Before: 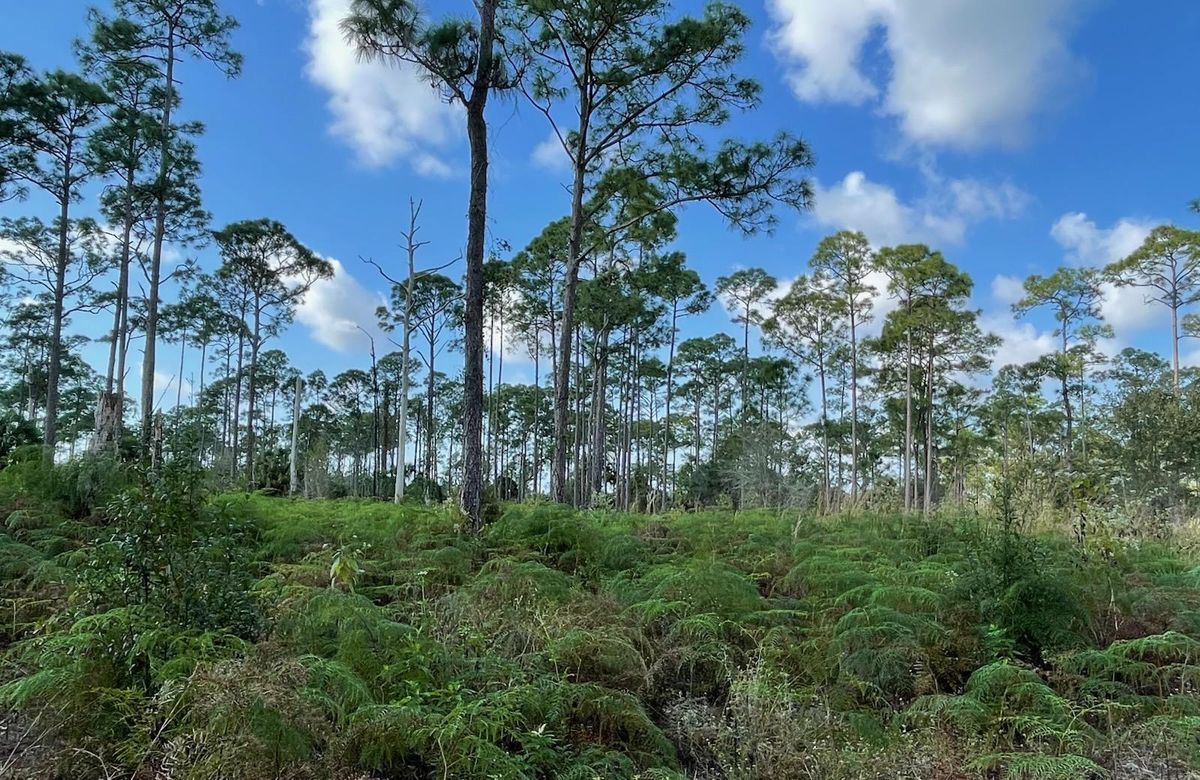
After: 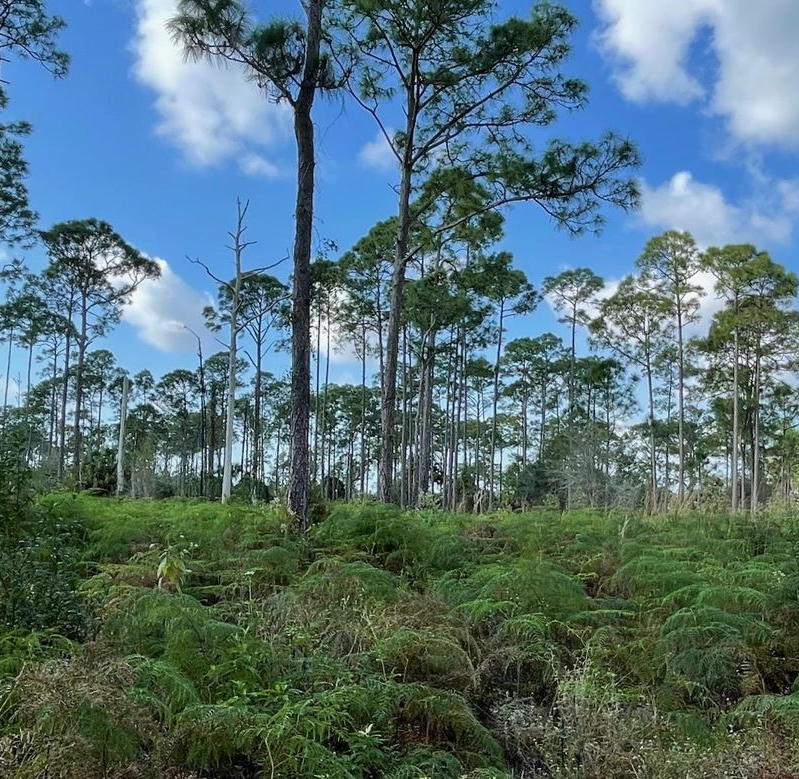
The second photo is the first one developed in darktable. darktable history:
crop and rotate: left 14.436%, right 18.898%
